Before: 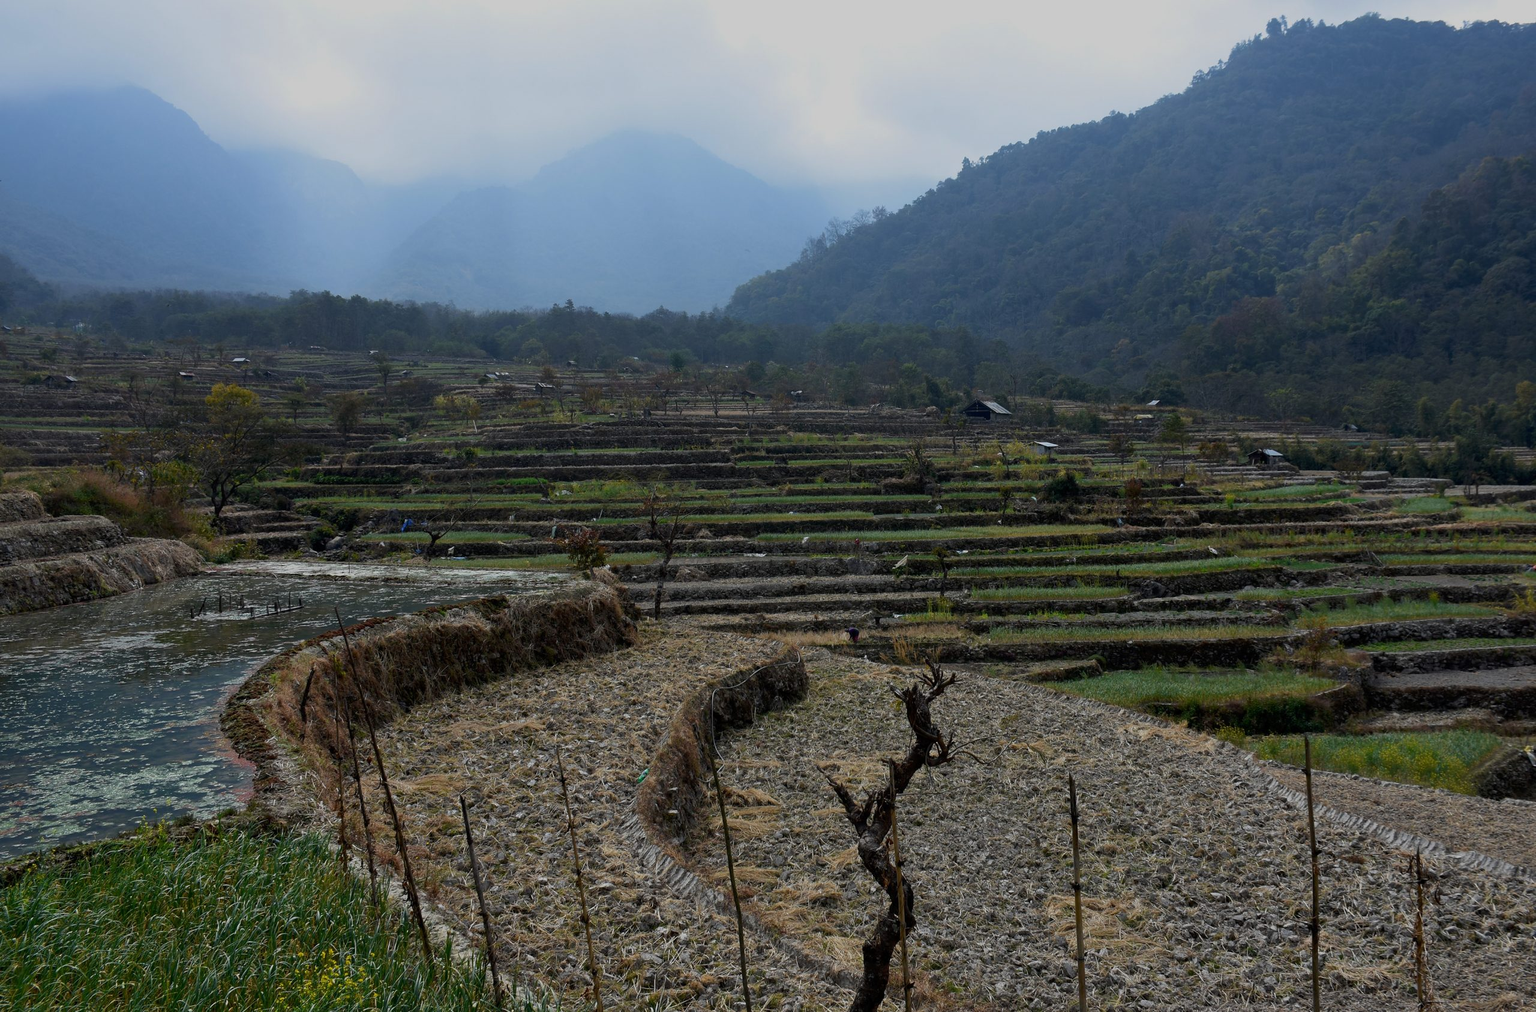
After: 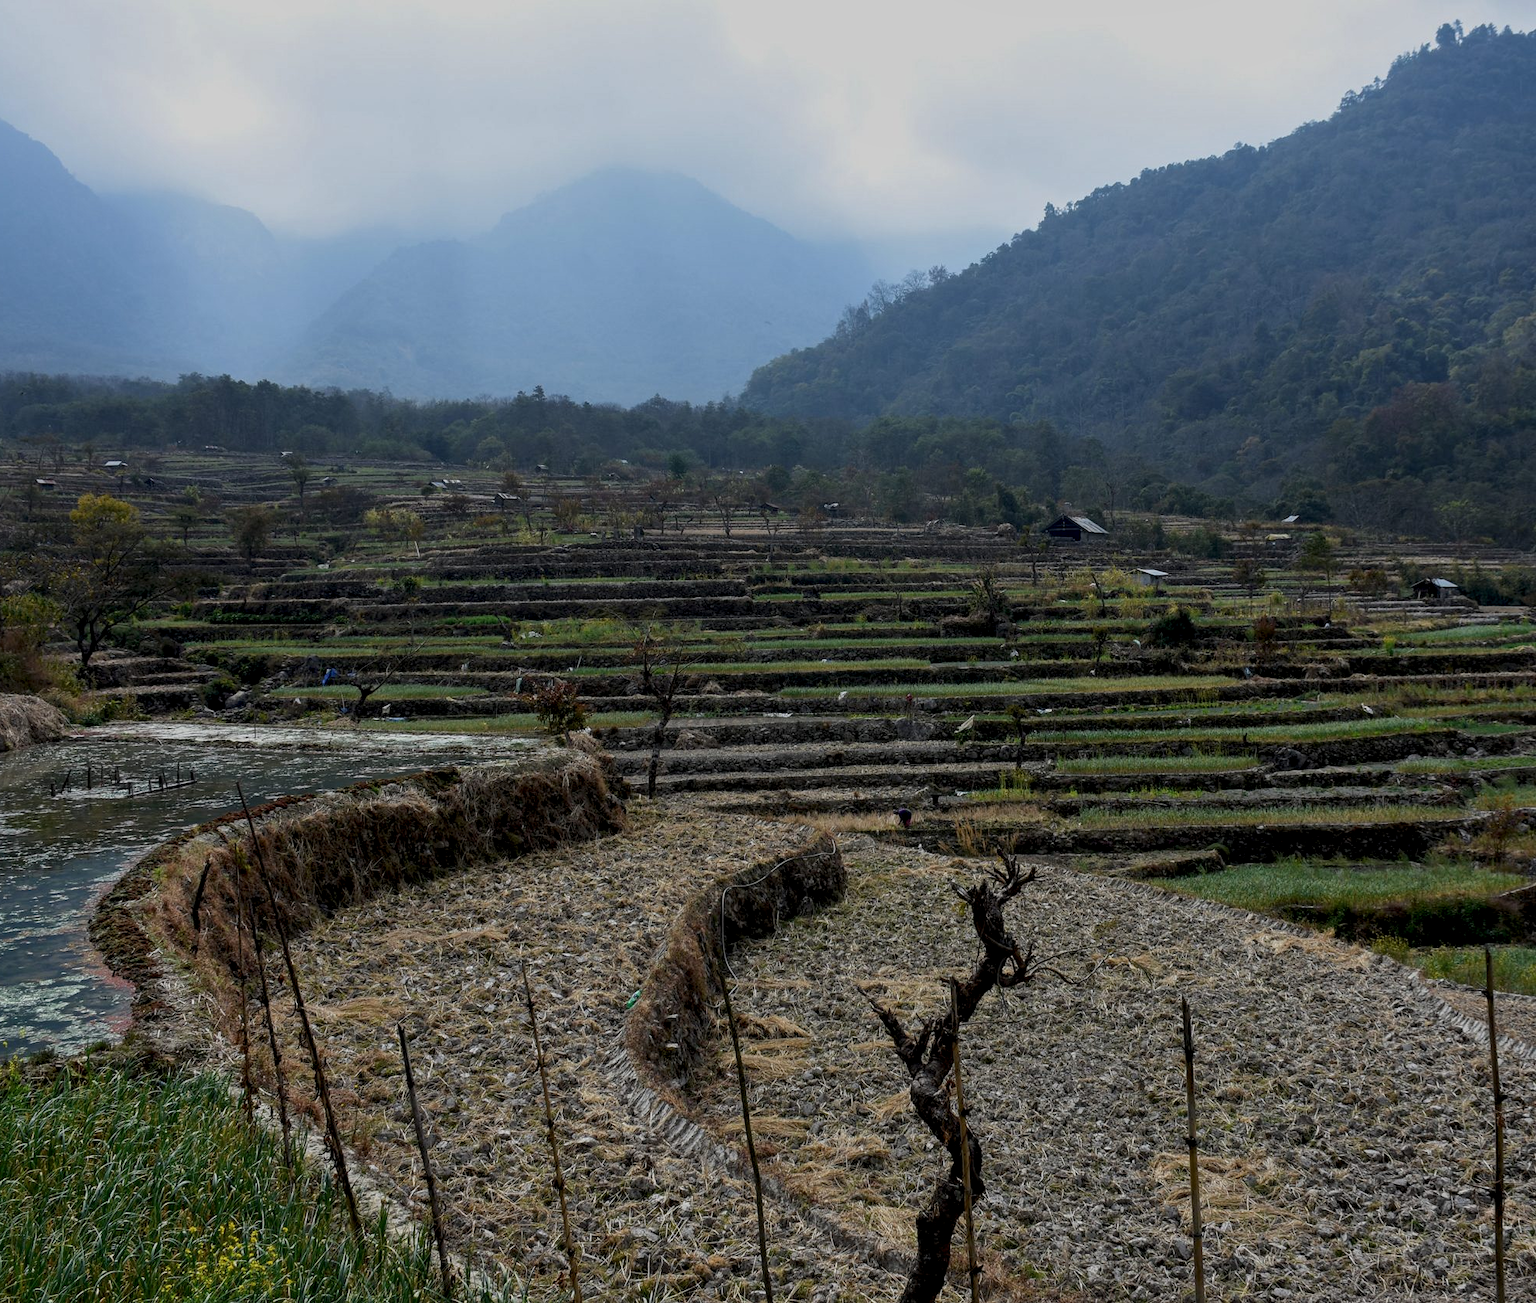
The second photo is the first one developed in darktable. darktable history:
crop: left 9.868%, right 12.467%
local contrast: detail 130%
